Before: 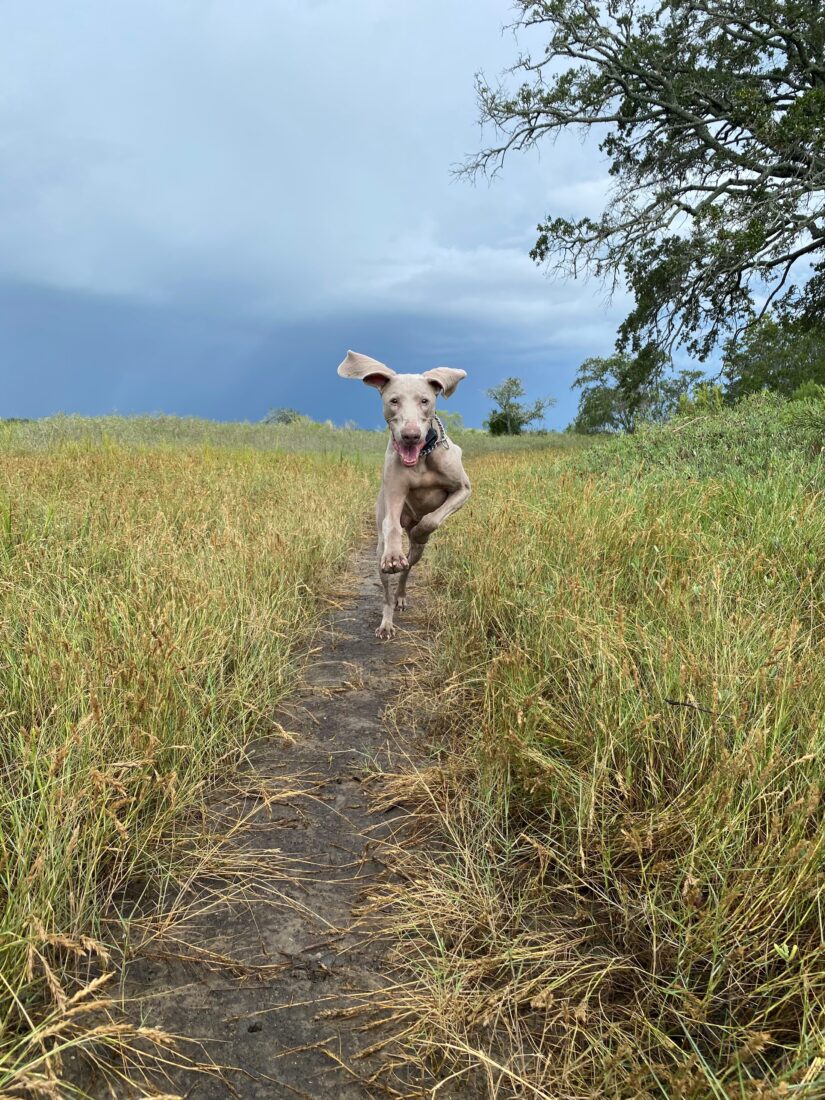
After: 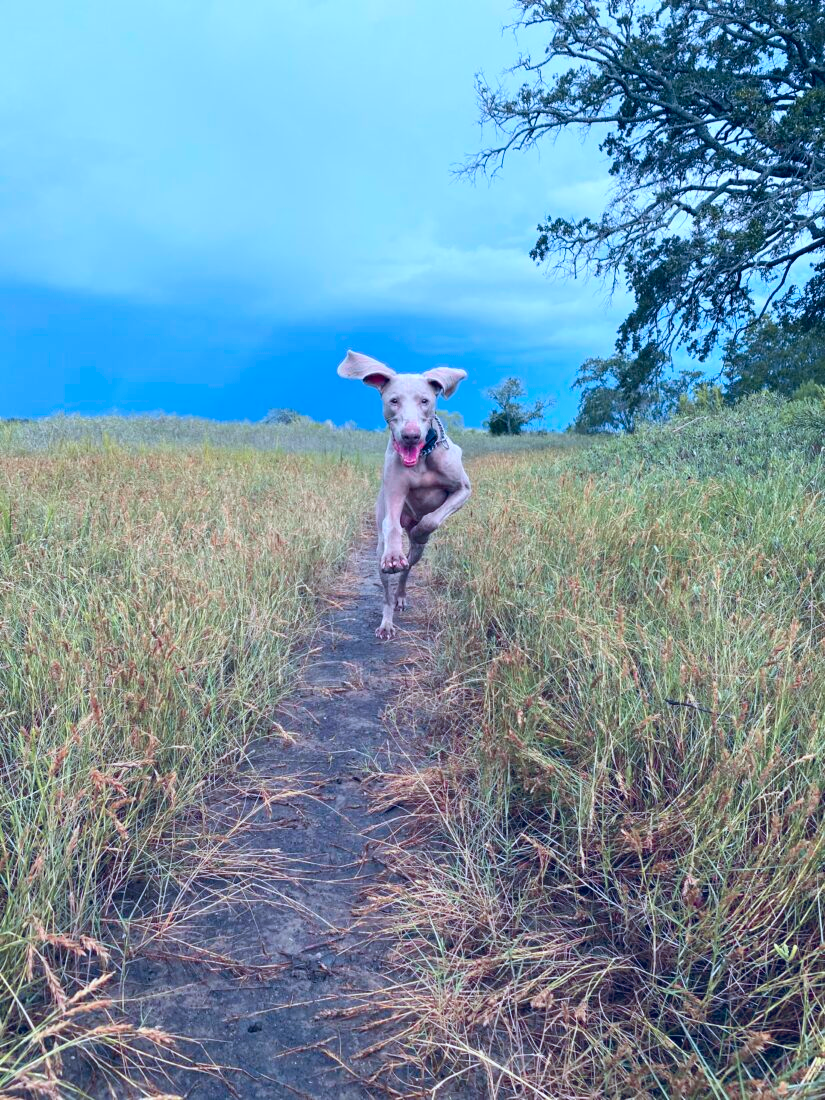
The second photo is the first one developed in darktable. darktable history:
tone curve: curves: ch1 [(0, 0) (0.108, 0.197) (0.5, 0.5) (0.681, 0.885) (1, 1)]; ch2 [(0, 0) (0.28, 0.151) (1, 1)], color space Lab, independent channels, preserve colors none
contrast brightness saturation: contrast 0.052, brightness 0.056, saturation 0.007
